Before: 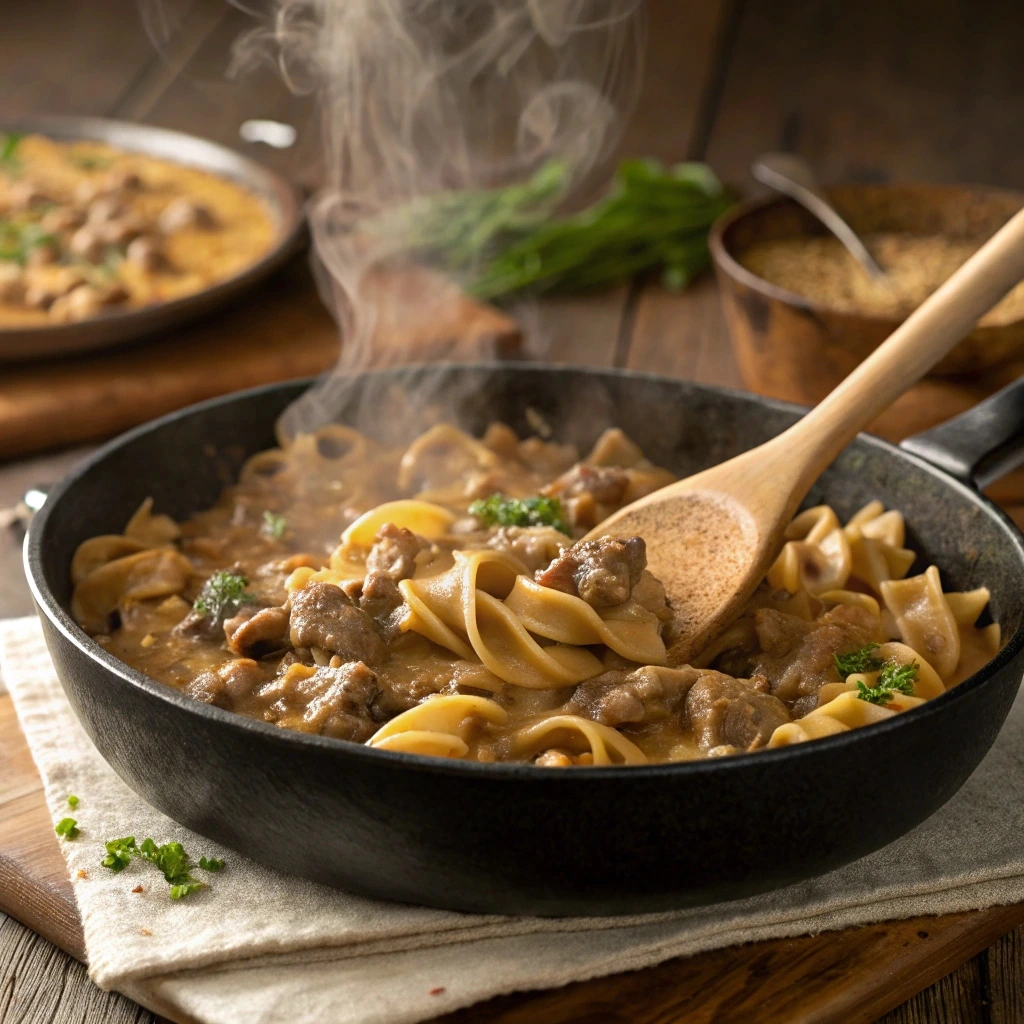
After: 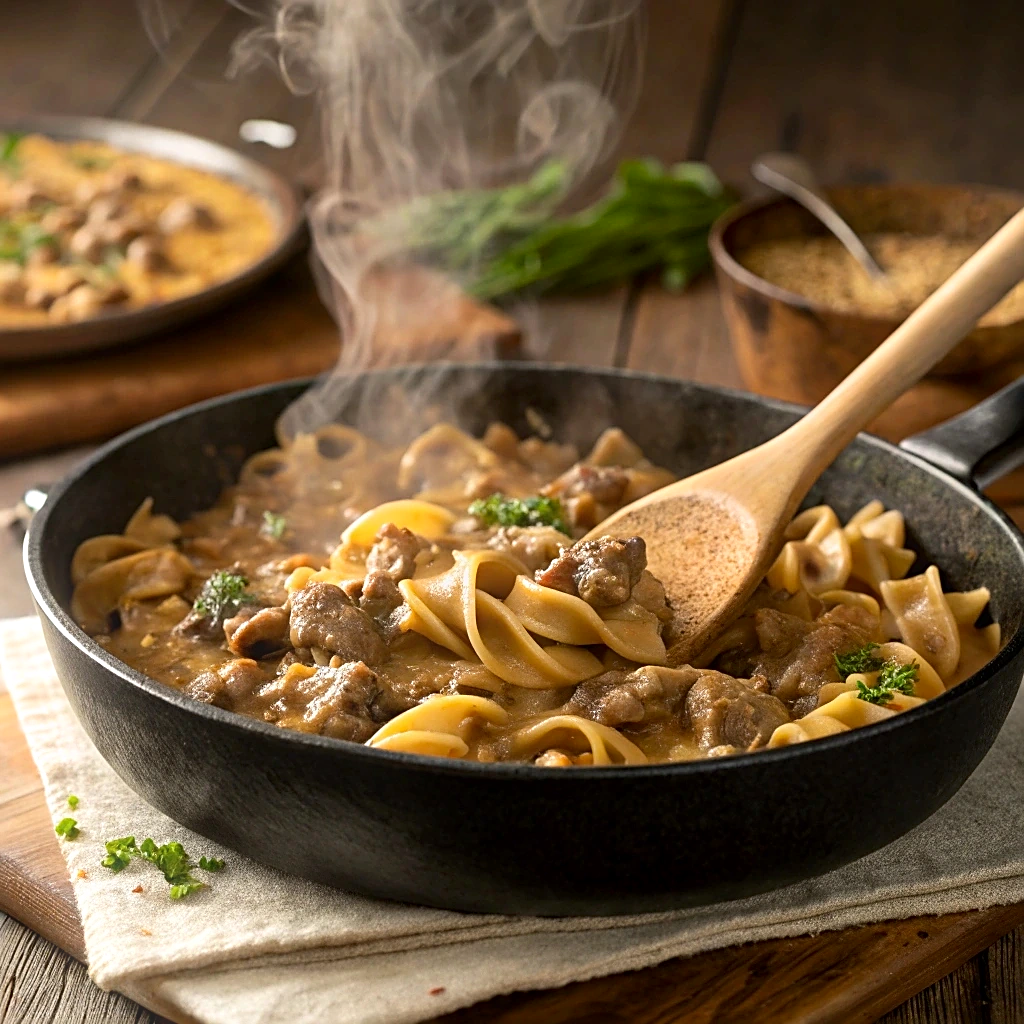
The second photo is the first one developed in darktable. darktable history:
contrast brightness saturation: contrast 0.1, brightness 0.03, saturation 0.09
bloom: size 9%, threshold 100%, strength 7%
sharpen: on, module defaults
local contrast: mode bilateral grid, contrast 20, coarseness 50, detail 120%, midtone range 0.2
